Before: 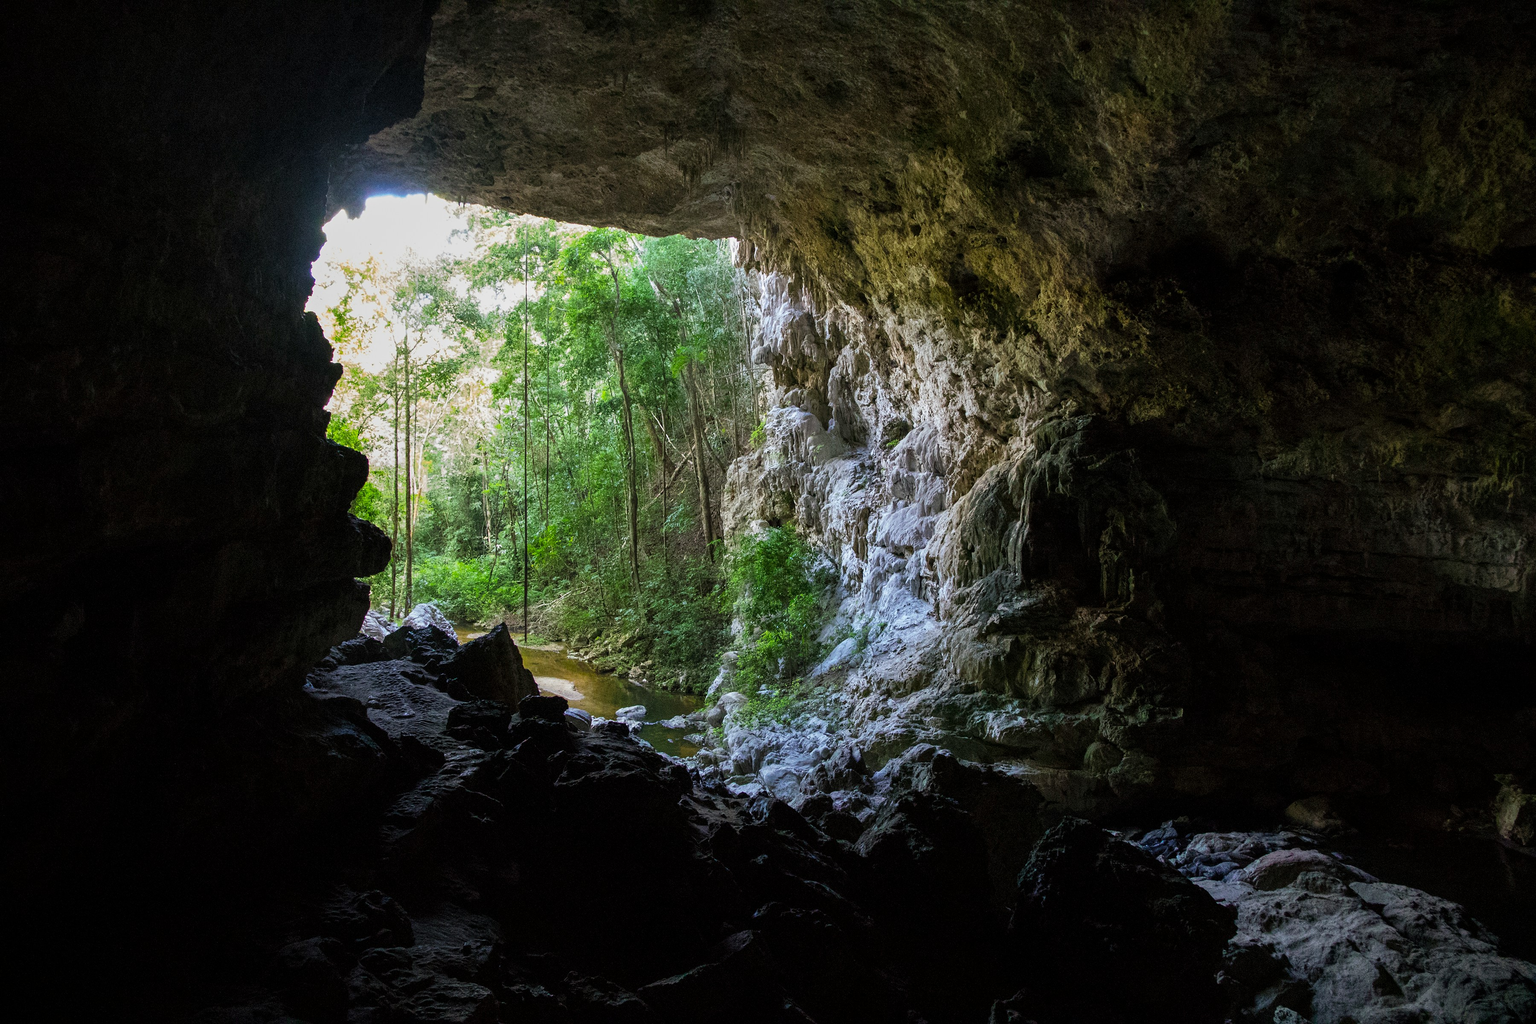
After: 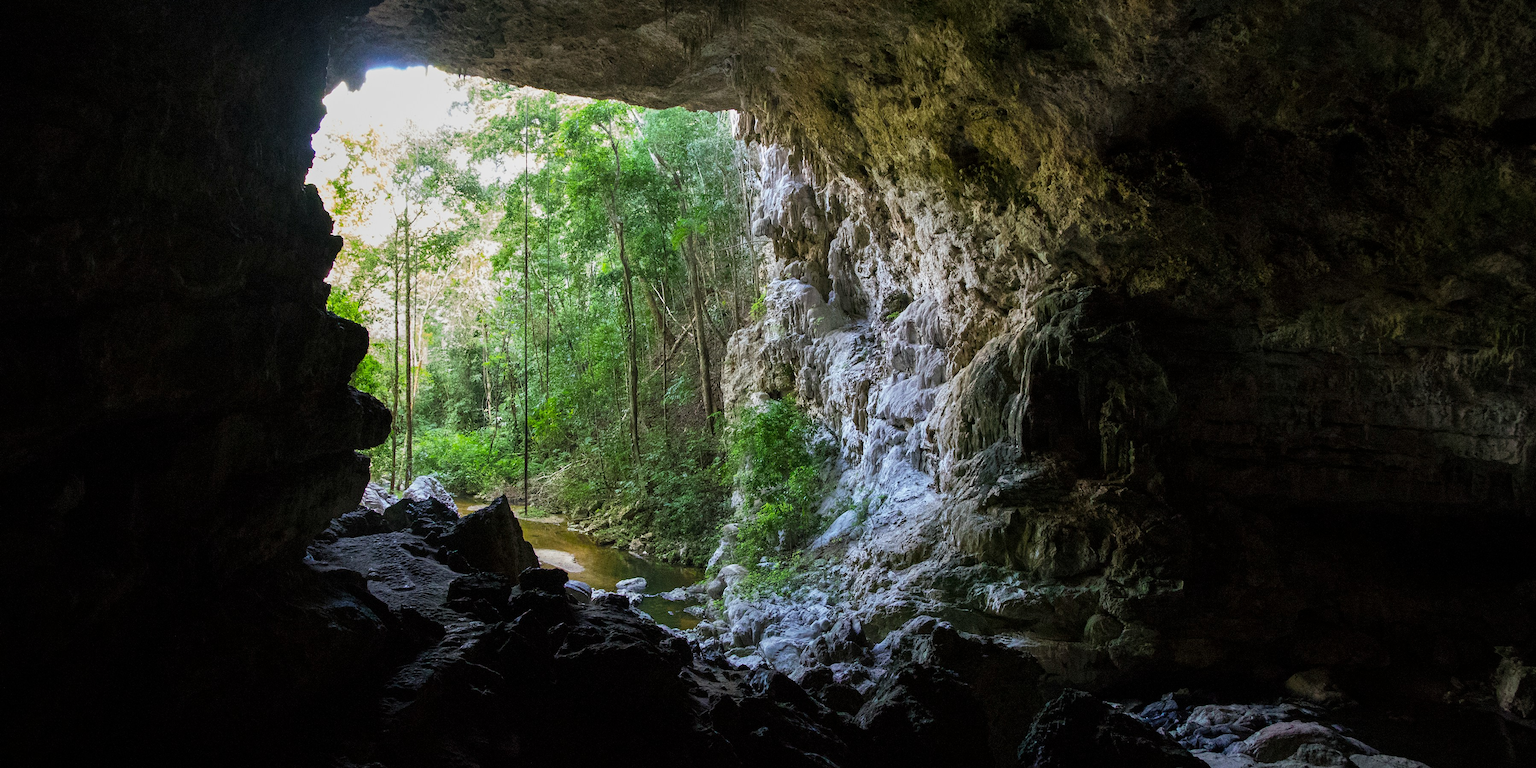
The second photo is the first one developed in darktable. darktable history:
crop and rotate: top 12.5%, bottom 12.5%
vignetting: brightness -0.167
